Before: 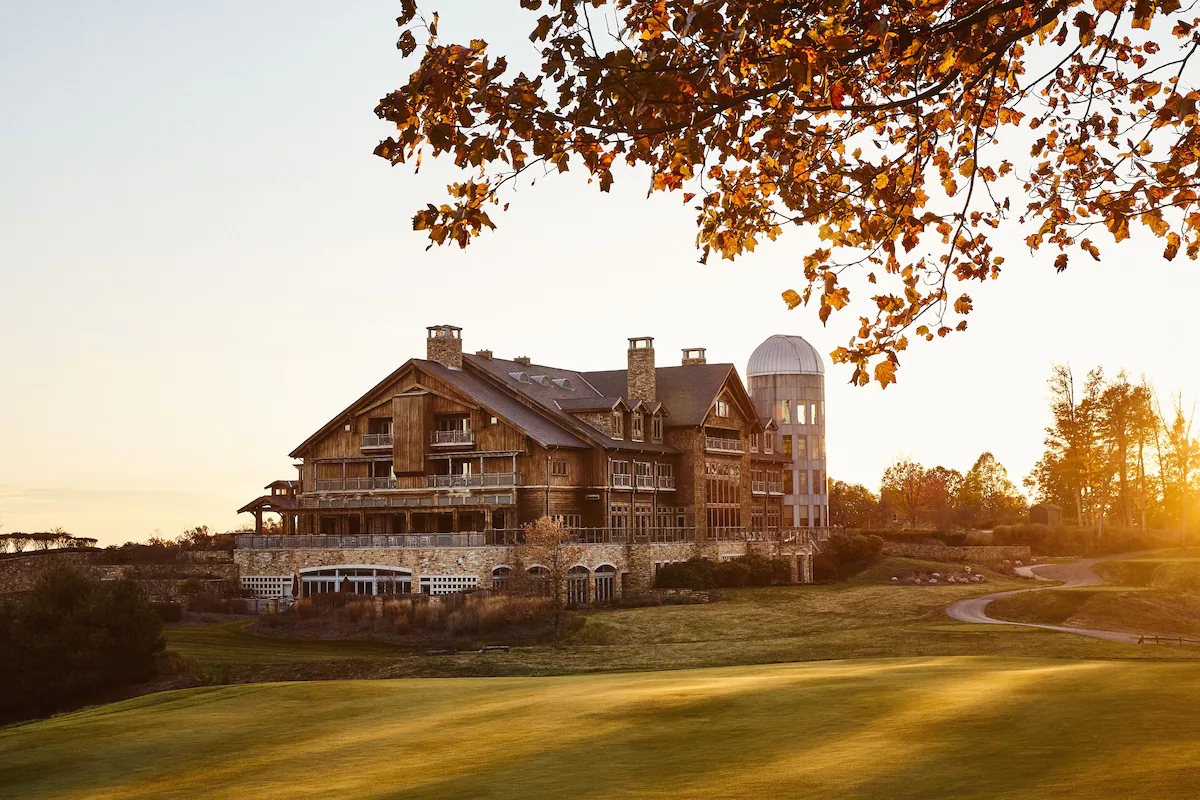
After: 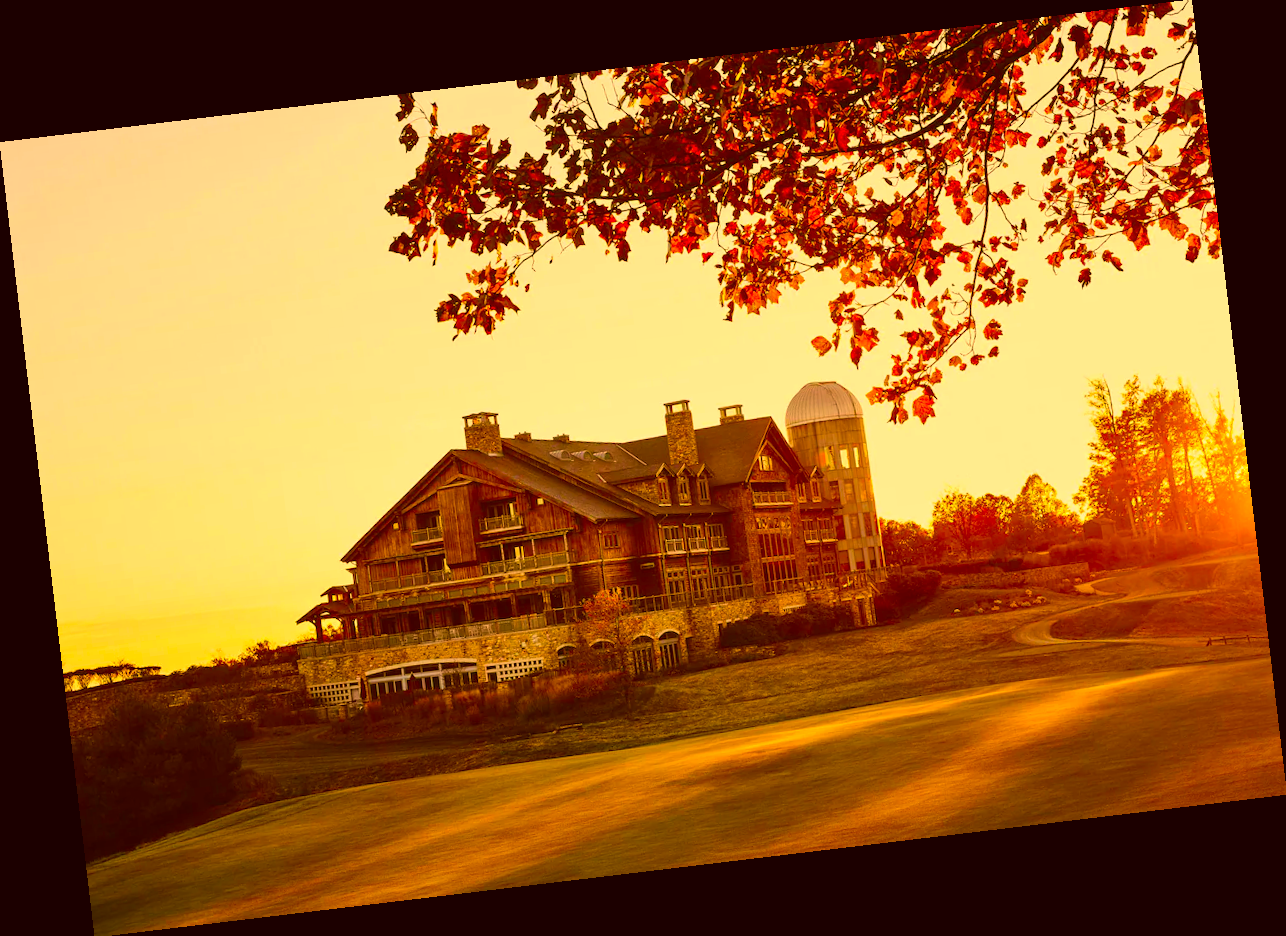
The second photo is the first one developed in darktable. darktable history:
color correction: highlights a* 10.44, highlights b* 30.04, shadows a* 2.73, shadows b* 17.51, saturation 1.72
rotate and perspective: rotation -6.83°, automatic cropping off
tone equalizer: on, module defaults
